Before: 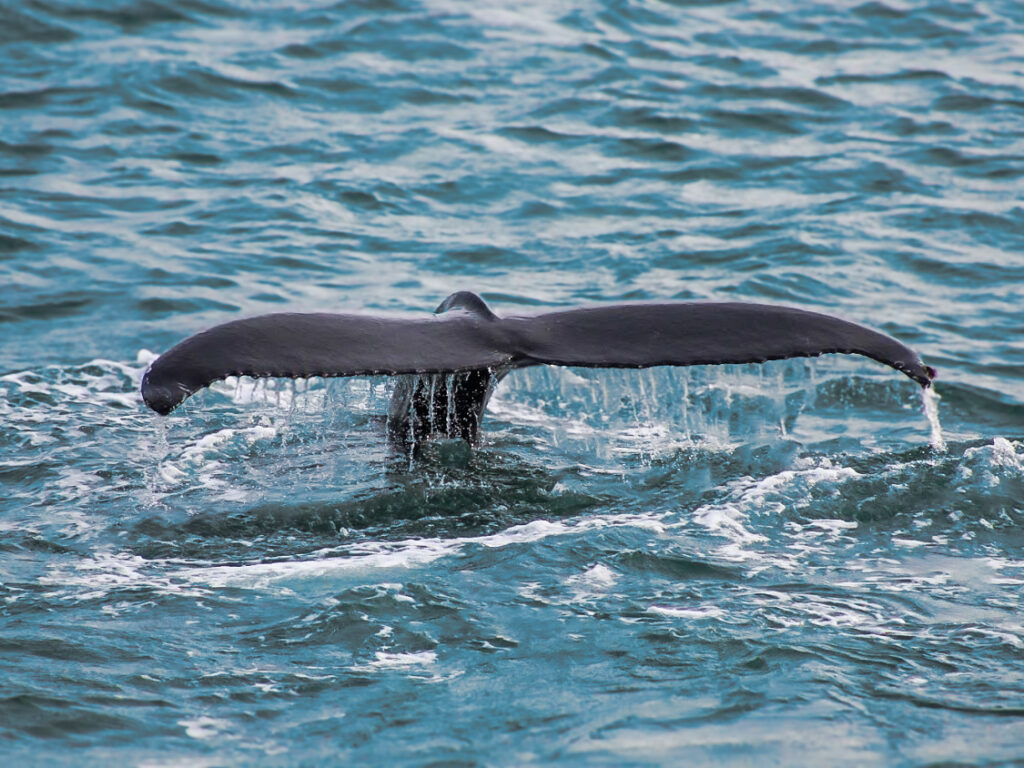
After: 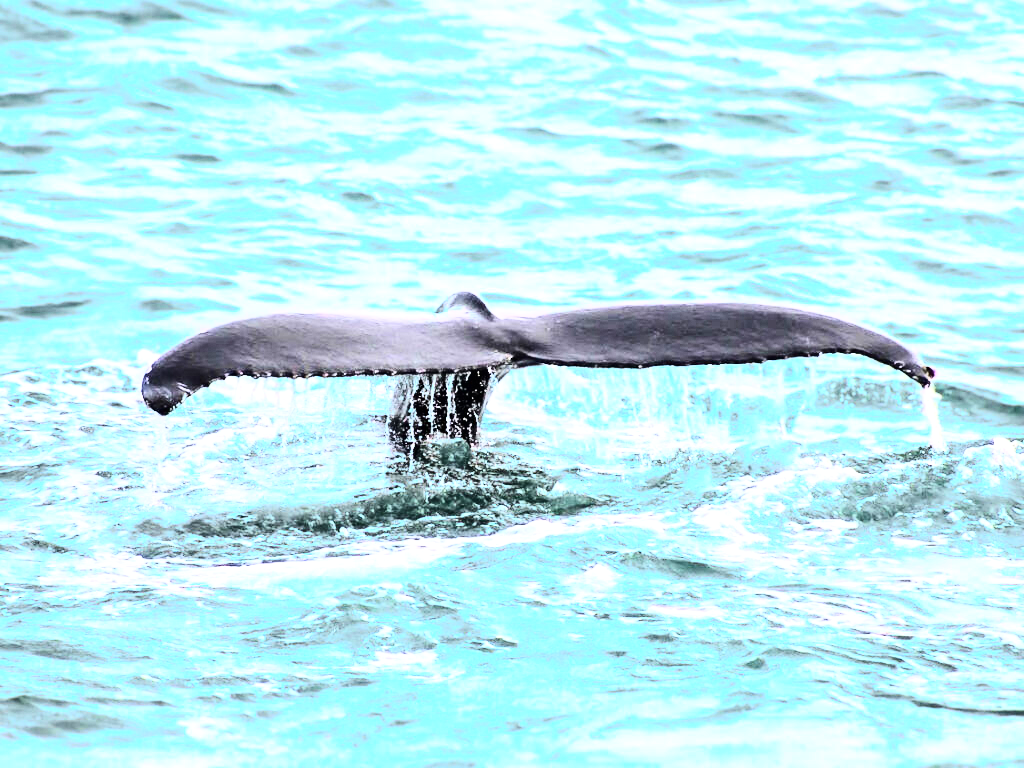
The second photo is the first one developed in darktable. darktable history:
exposure: black level correction 0, exposure 0.89 EV, compensate exposure bias true, compensate highlight preservation false
contrast brightness saturation: contrast 0.286
base curve: curves: ch0 [(0, 0) (0, 0.001) (0.001, 0.001) (0.004, 0.002) (0.007, 0.004) (0.015, 0.013) (0.033, 0.045) (0.052, 0.096) (0.075, 0.17) (0.099, 0.241) (0.163, 0.42) (0.219, 0.55) (0.259, 0.616) (0.327, 0.722) (0.365, 0.765) (0.522, 0.873) (0.547, 0.881) (0.689, 0.919) (0.826, 0.952) (1, 1)]
